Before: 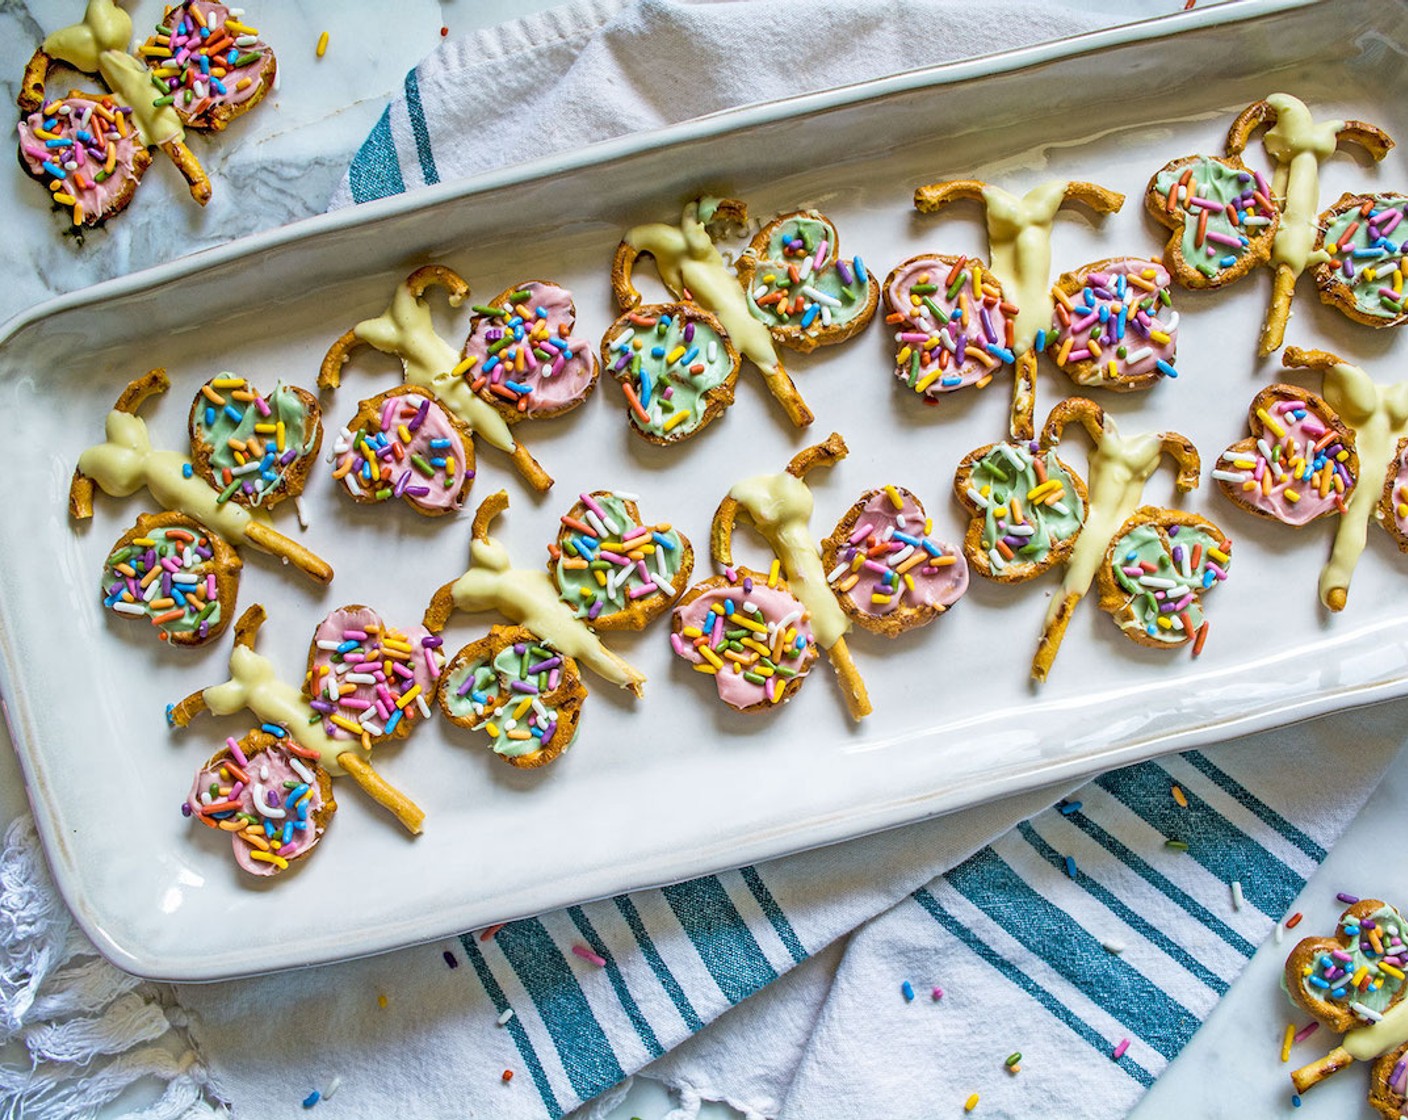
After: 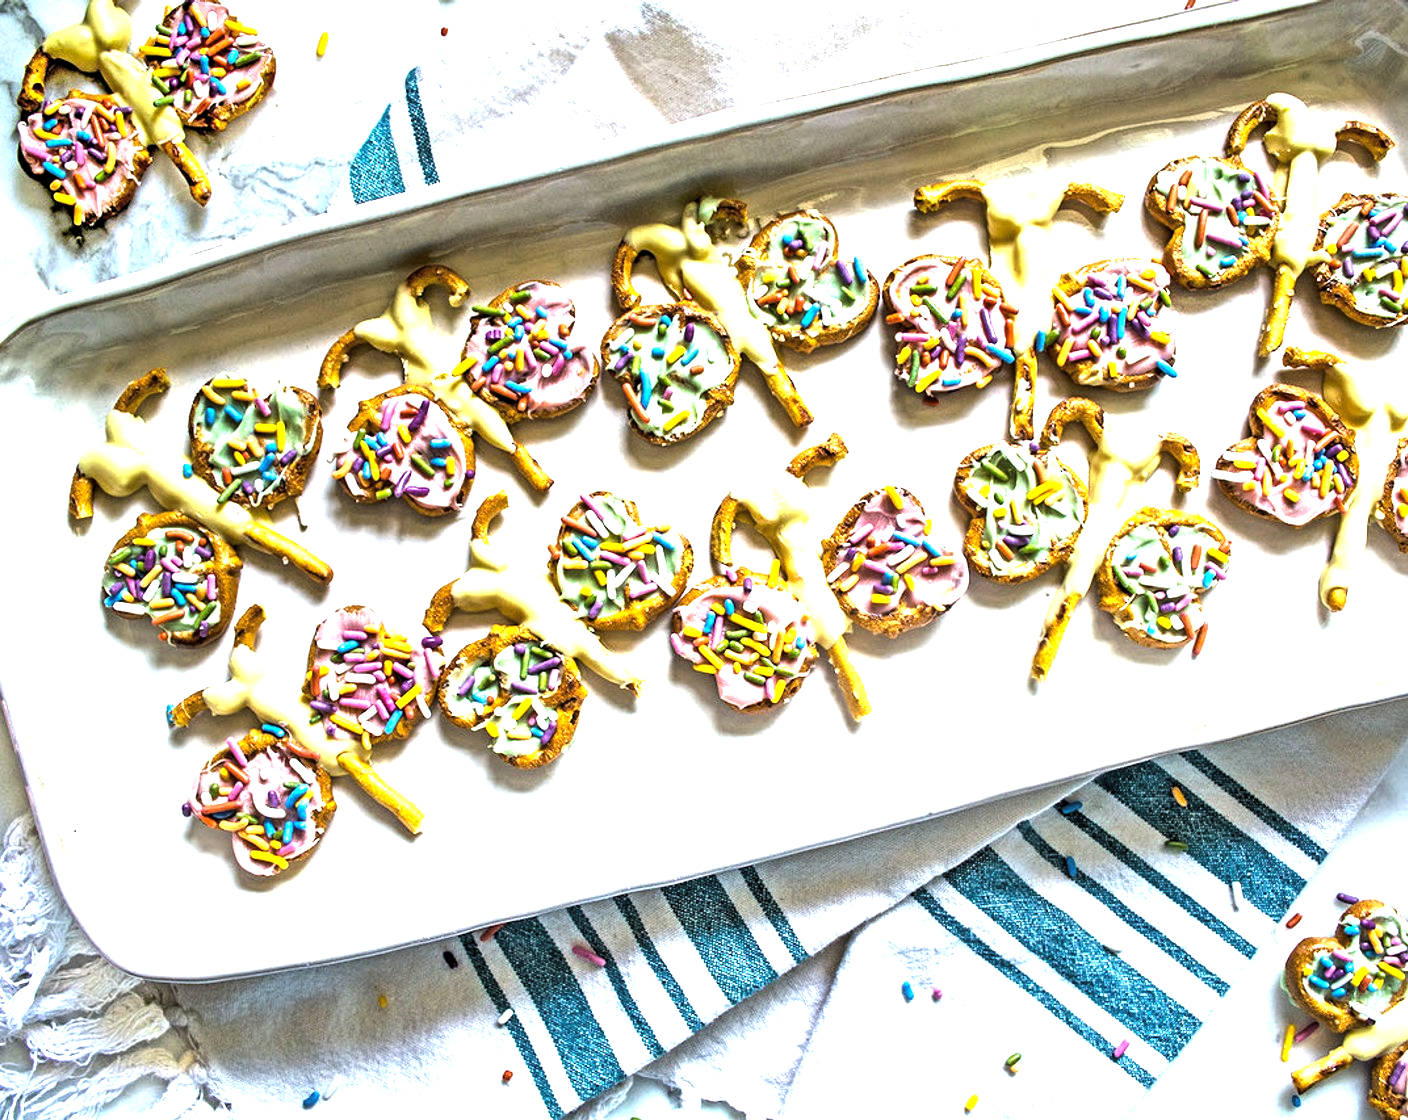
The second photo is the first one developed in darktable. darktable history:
levels: levels [0.044, 0.475, 0.791]
exposure: black level correction 0, exposure 0.499 EV, compensate exposure bias true, compensate highlight preservation false
